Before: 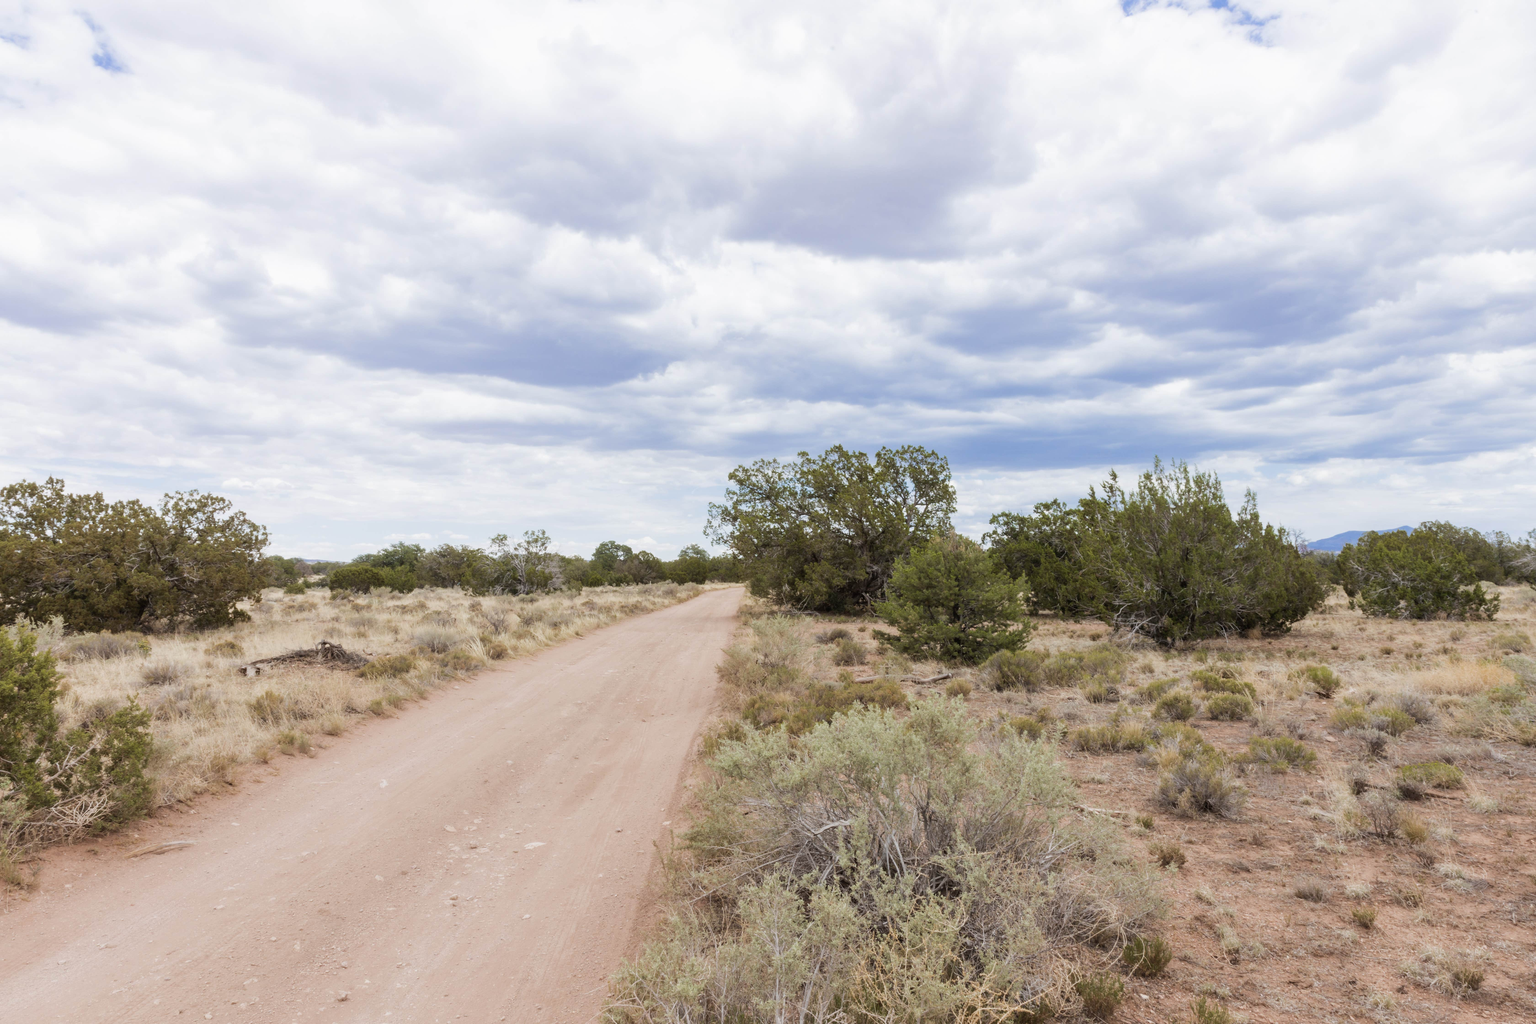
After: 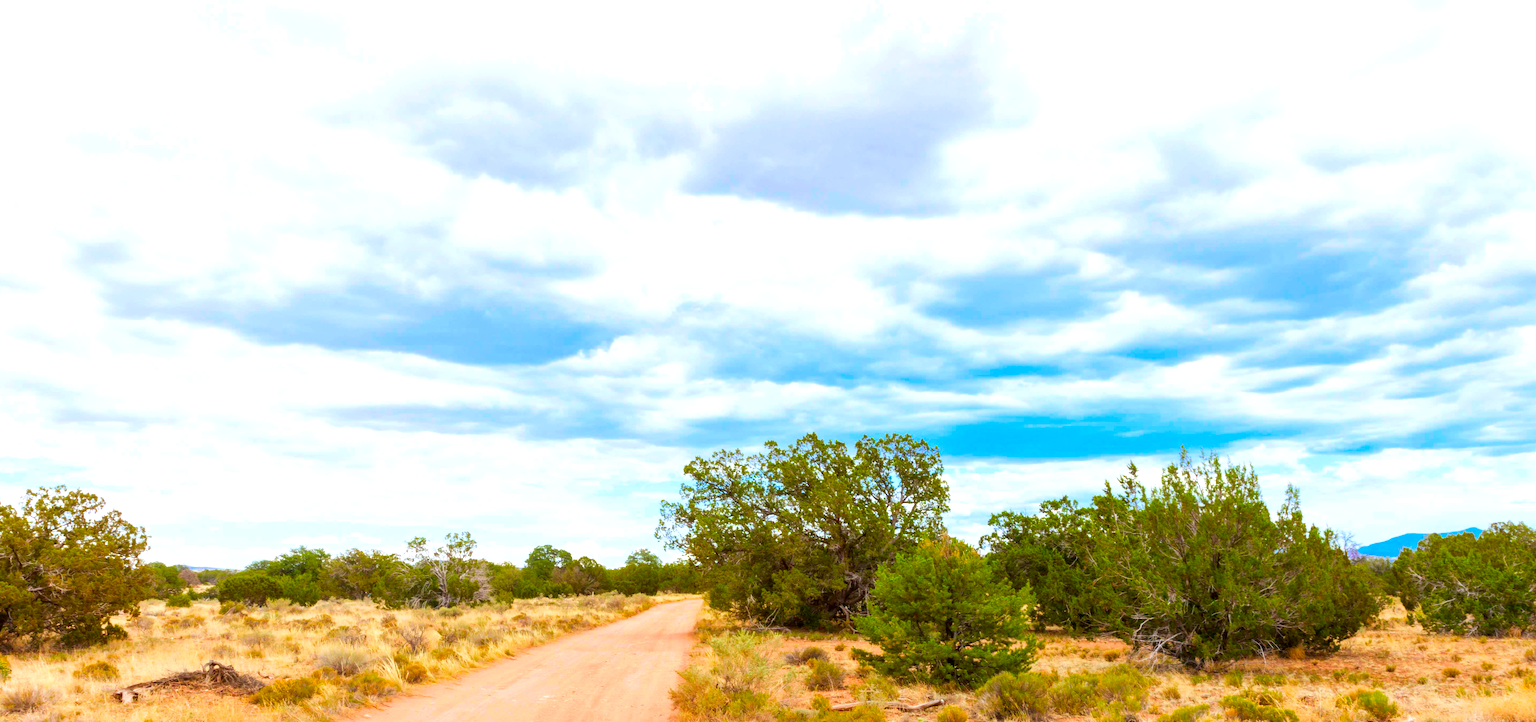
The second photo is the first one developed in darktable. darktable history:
crop and rotate: left 9.25%, top 7.203%, right 4.941%, bottom 32.273%
contrast equalizer: octaves 7, y [[0.5 ×6], [0.5 ×6], [0.5 ×6], [0 ×6], [0, 0.039, 0.251, 0.29, 0.293, 0.292]], mix -0.197
color correction: highlights b* -0.016, saturation 2.96
local contrast: mode bilateral grid, contrast 21, coarseness 49, detail 119%, midtone range 0.2
exposure: black level correction 0.001, exposure 0.5 EV, compensate exposure bias true, compensate highlight preservation false
